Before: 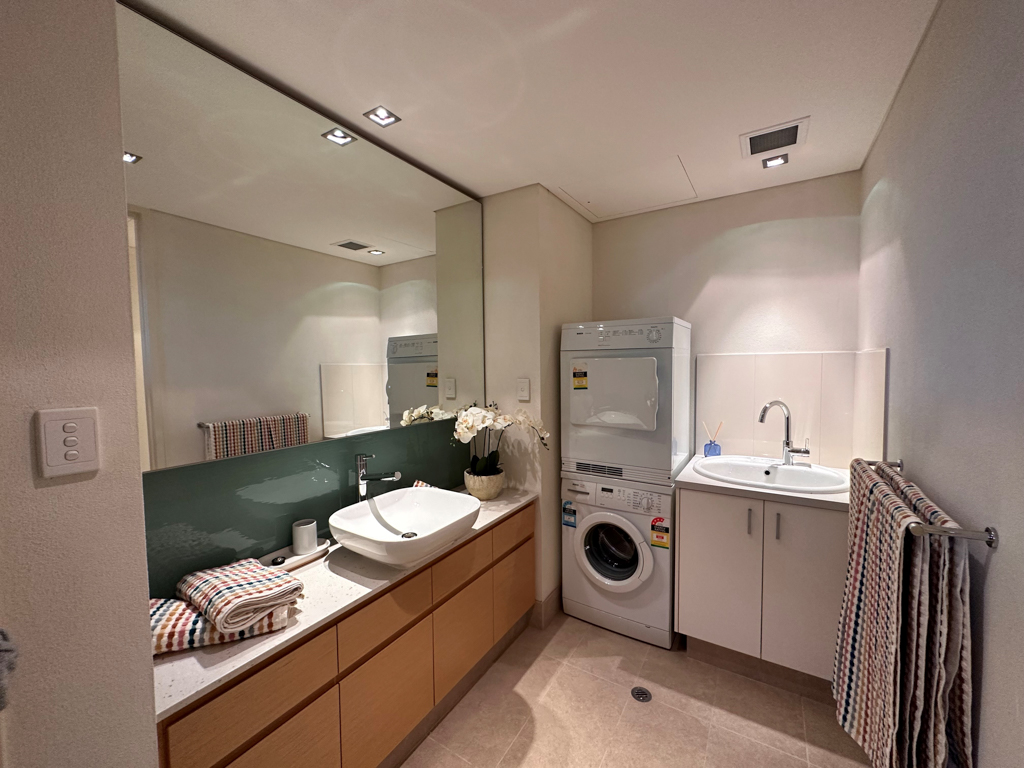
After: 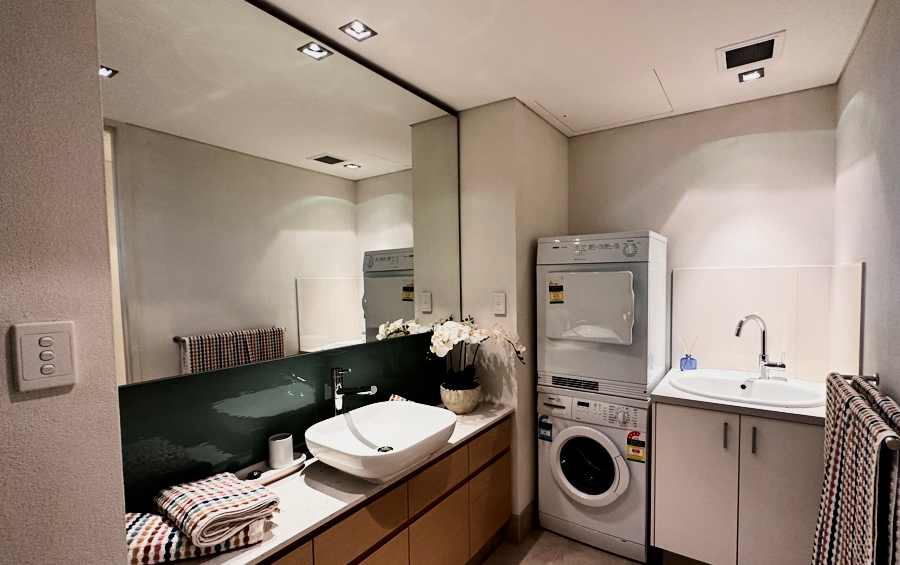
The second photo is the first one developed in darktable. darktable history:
rgb levels: preserve colors max RGB
contrast brightness saturation: contrast 0.22
crop and rotate: left 2.425%, top 11.305%, right 9.6%, bottom 15.08%
filmic rgb: black relative exposure -5 EV, hardness 2.88, contrast 1.3, highlights saturation mix -30%
